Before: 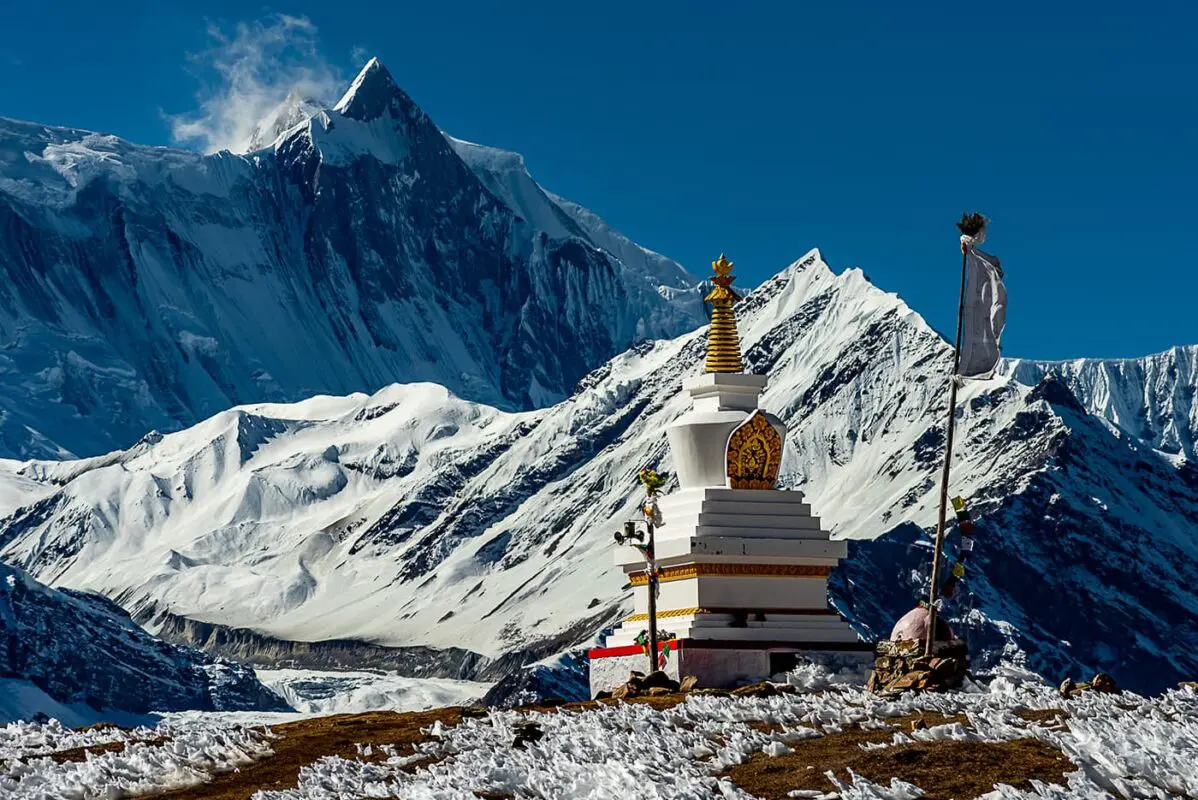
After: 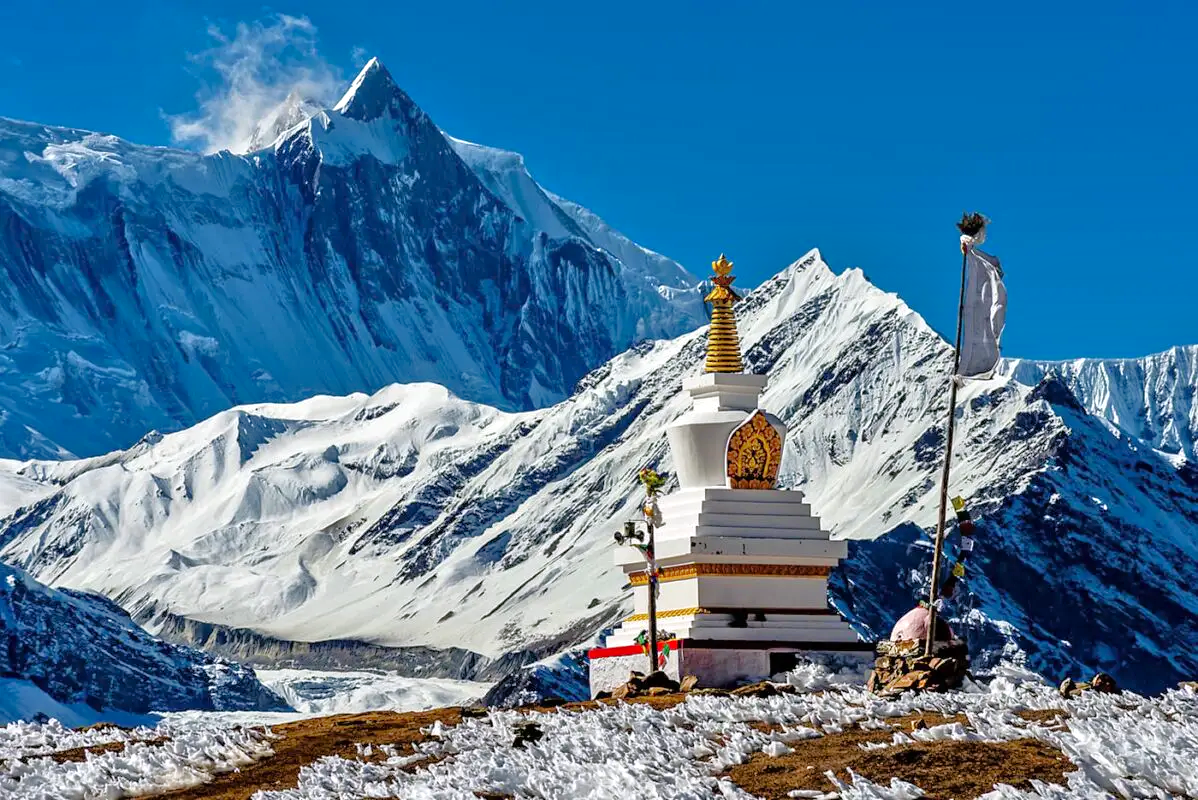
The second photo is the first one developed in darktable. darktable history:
vibrance: vibrance 14%
tone equalizer: -7 EV 0.15 EV, -6 EV 0.6 EV, -5 EV 1.15 EV, -4 EV 1.33 EV, -3 EV 1.15 EV, -2 EV 0.6 EV, -1 EV 0.15 EV, mask exposure compensation -0.5 EV
white balance: red 1.004, blue 1.024
levels: levels [0, 0.492, 0.984]
